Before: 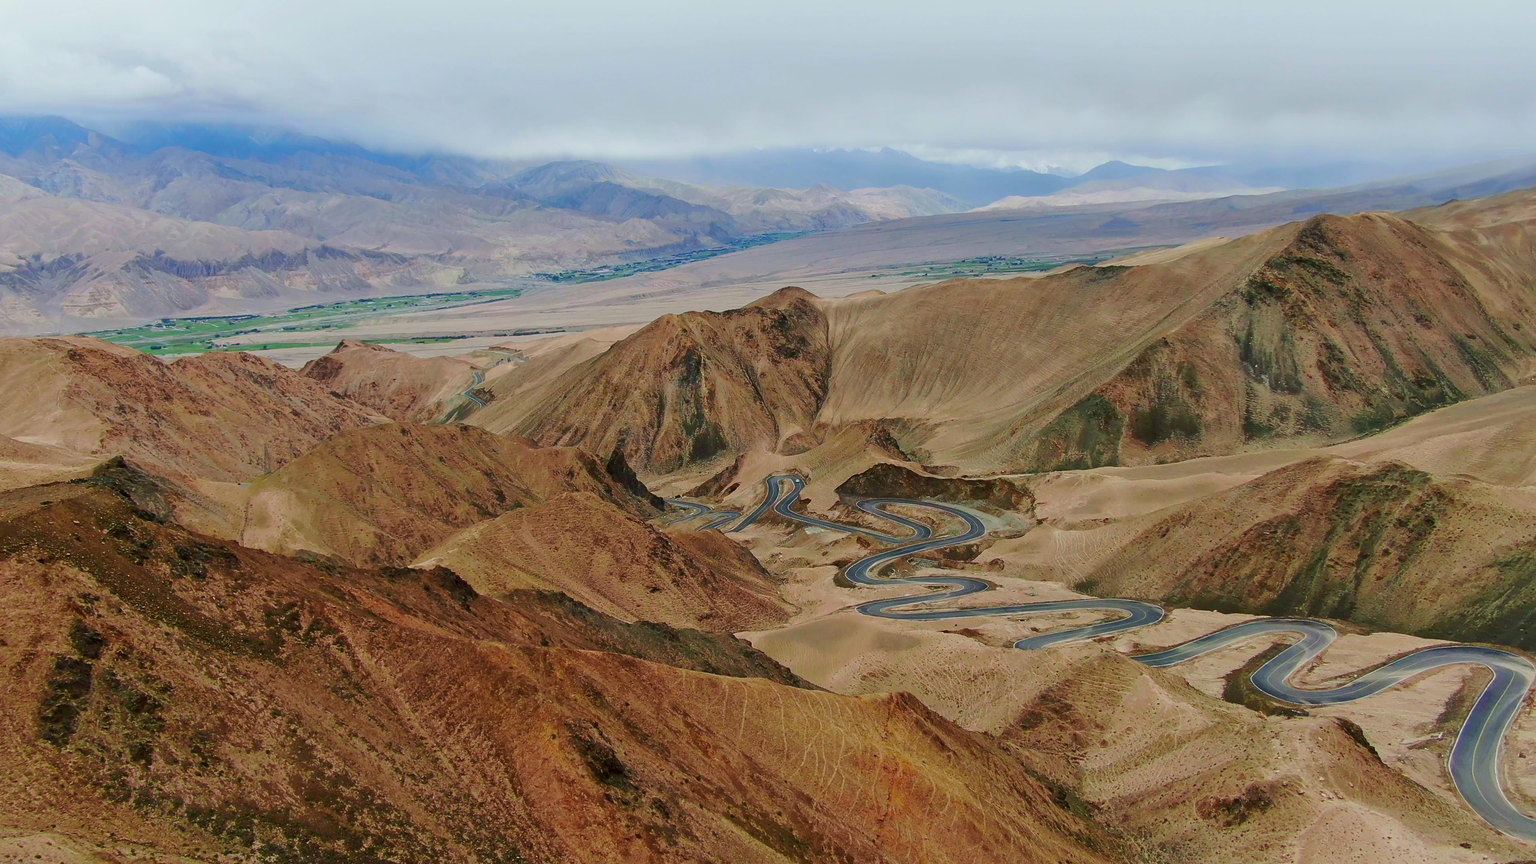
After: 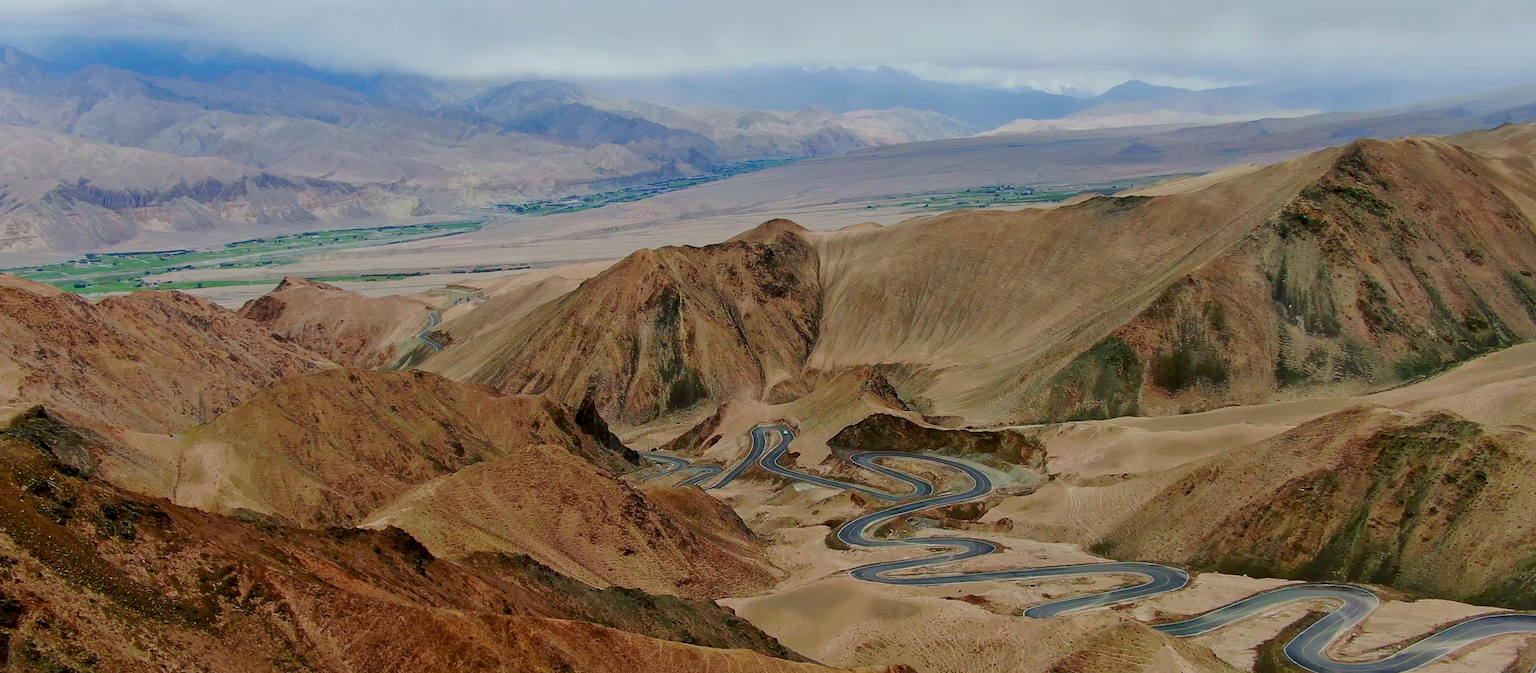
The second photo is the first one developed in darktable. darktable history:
crop: left 5.466%, top 10.231%, right 3.604%, bottom 18.922%
haze removal: strength -0.041, compatibility mode true, adaptive false
exposure: black level correction 0.009, exposure -0.161 EV, compensate highlight preservation false
